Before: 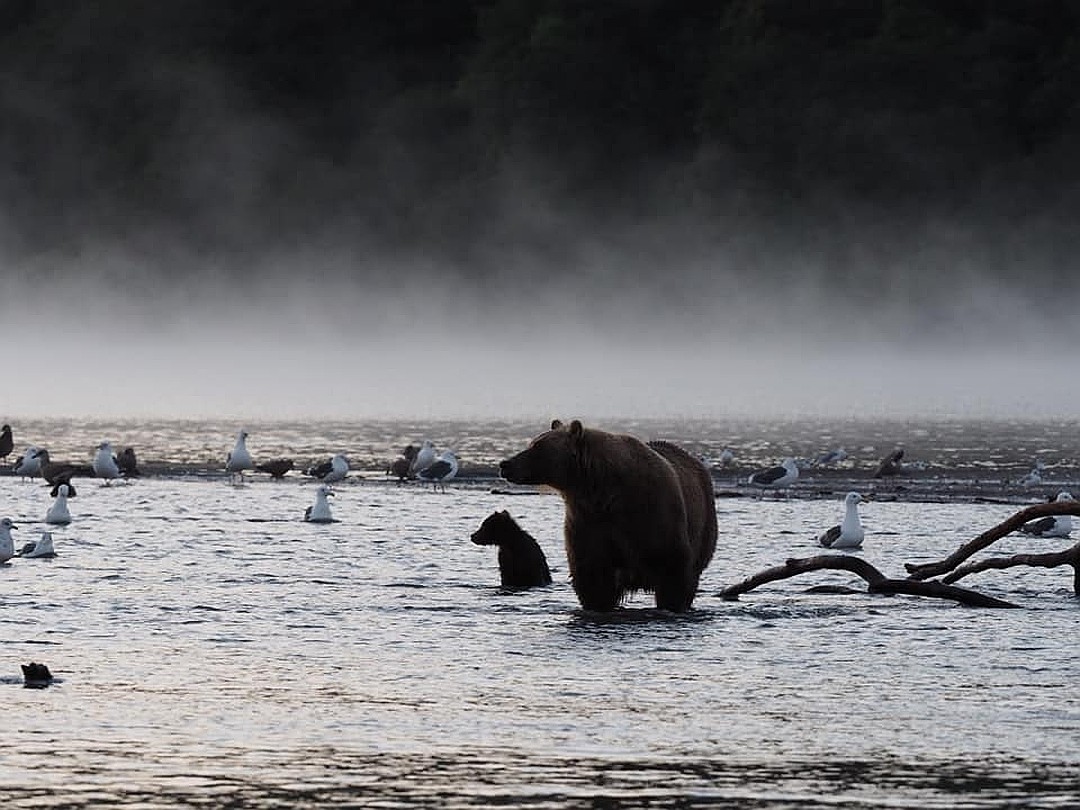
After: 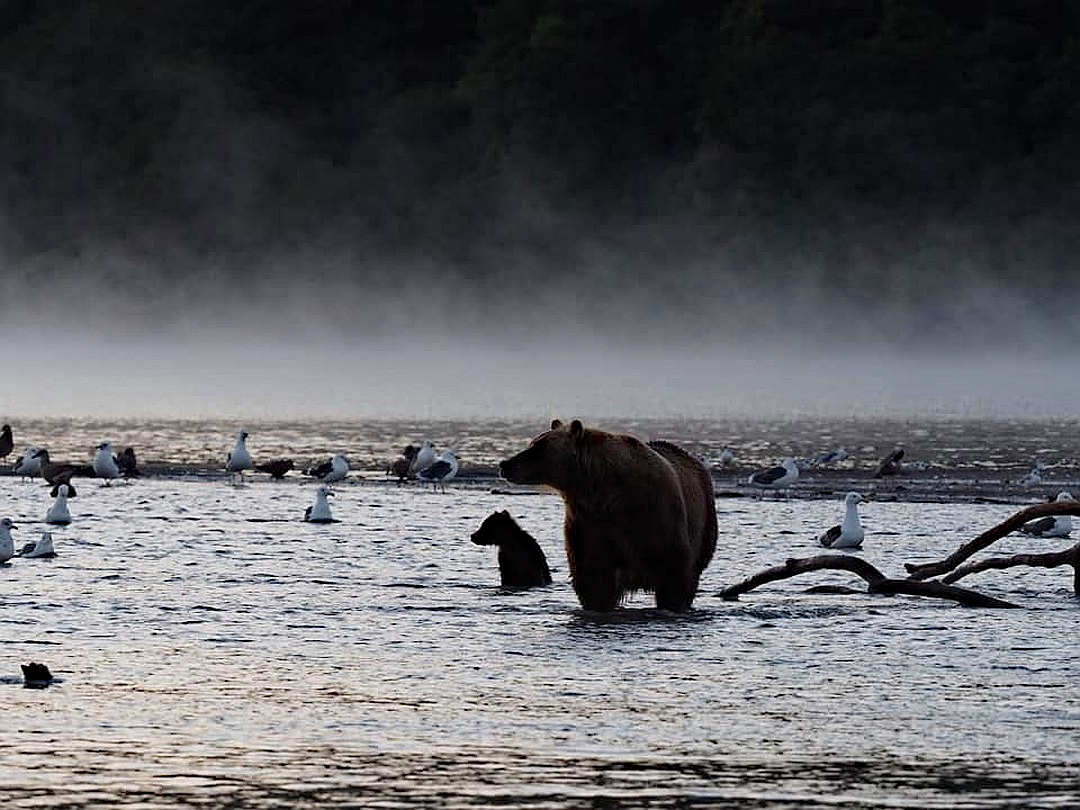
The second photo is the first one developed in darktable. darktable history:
haze removal: strength 0.5, distance 0.43, compatibility mode true, adaptive false
white balance: emerald 1
